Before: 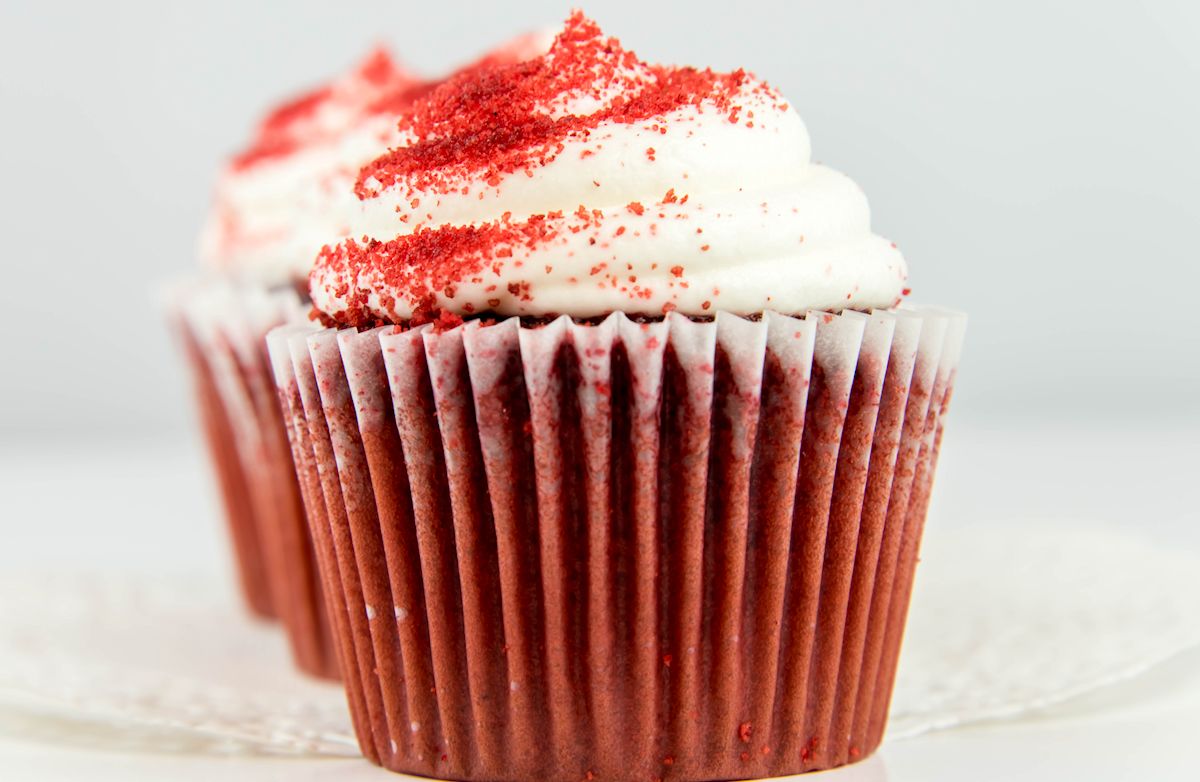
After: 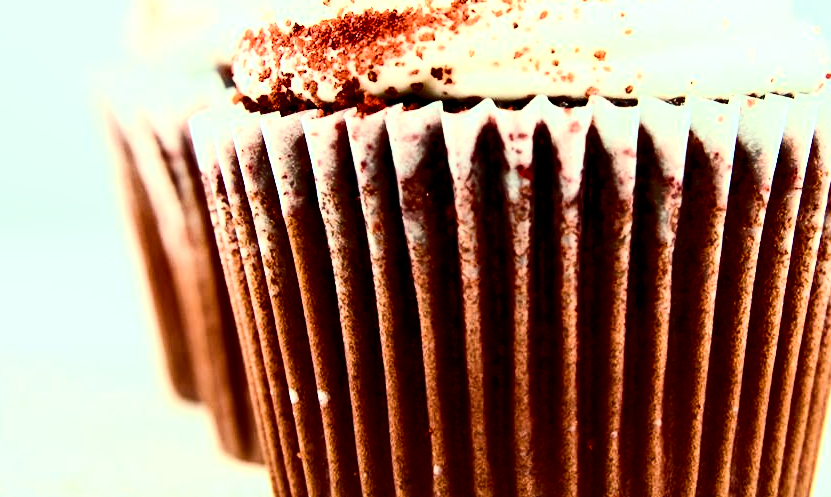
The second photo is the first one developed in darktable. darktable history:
color zones: curves: ch0 [(0.068, 0.464) (0.25, 0.5) (0.48, 0.508) (0.75, 0.536) (0.886, 0.476) (0.967, 0.456)]; ch1 [(0.066, 0.456) (0.25, 0.5) (0.616, 0.508) (0.746, 0.56) (0.934, 0.444)]
crop: left 6.488%, top 27.668%, right 24.183%, bottom 8.656%
color balance rgb: shadows lift › luminance -7.7%, shadows lift › chroma 2.13%, shadows lift › hue 165.27°, power › luminance -7.77%, power › chroma 1.1%, power › hue 215.88°, highlights gain › luminance 15.15%, highlights gain › chroma 7%, highlights gain › hue 125.57°, global offset › luminance -0.33%, global offset › chroma 0.11%, global offset › hue 165.27°, perceptual saturation grading › global saturation 24.42%, perceptual saturation grading › highlights -24.42%, perceptual saturation grading › mid-tones 24.42%, perceptual saturation grading › shadows 40%, perceptual brilliance grading › global brilliance -5%, perceptual brilliance grading › highlights 24.42%, perceptual brilliance grading › mid-tones 7%, perceptual brilliance grading › shadows -5%
contrast brightness saturation: contrast 0.5, saturation -0.1
